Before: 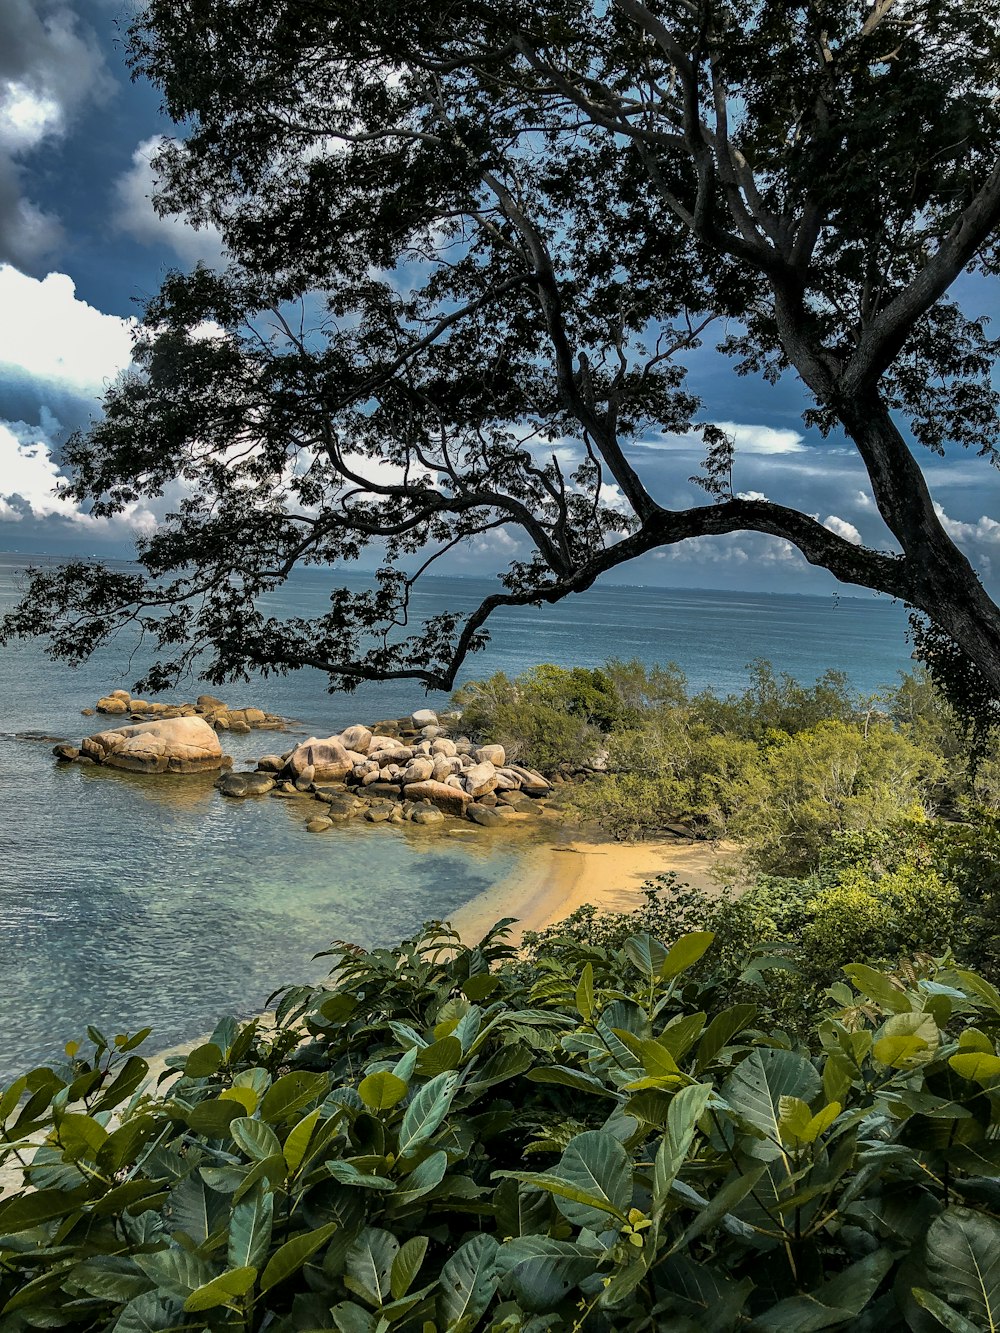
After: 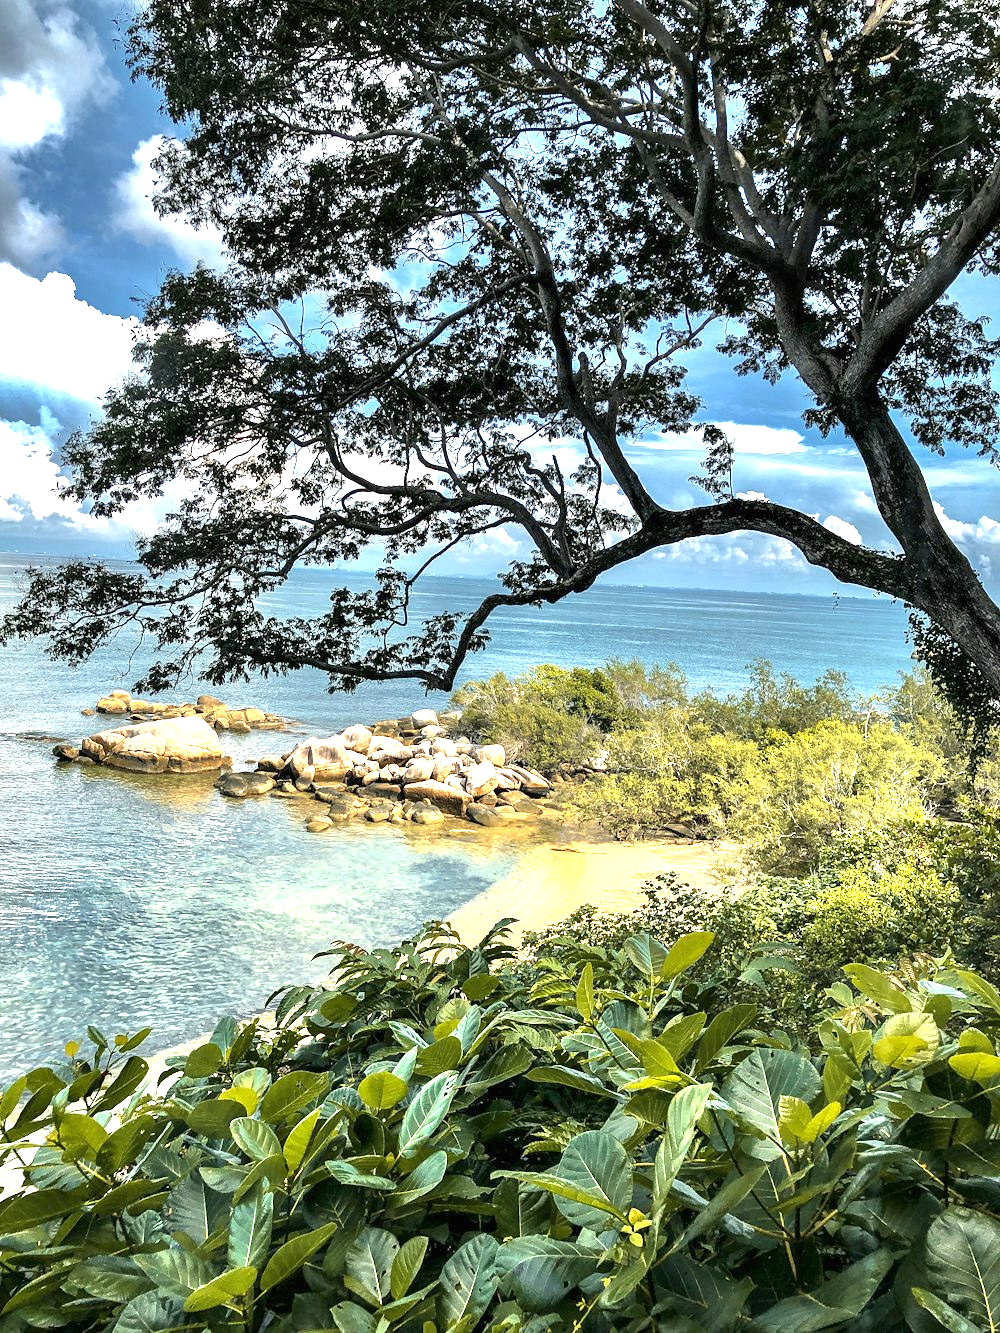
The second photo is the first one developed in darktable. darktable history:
exposure: black level correction 0, exposure 1.688 EV, compensate highlight preservation false
